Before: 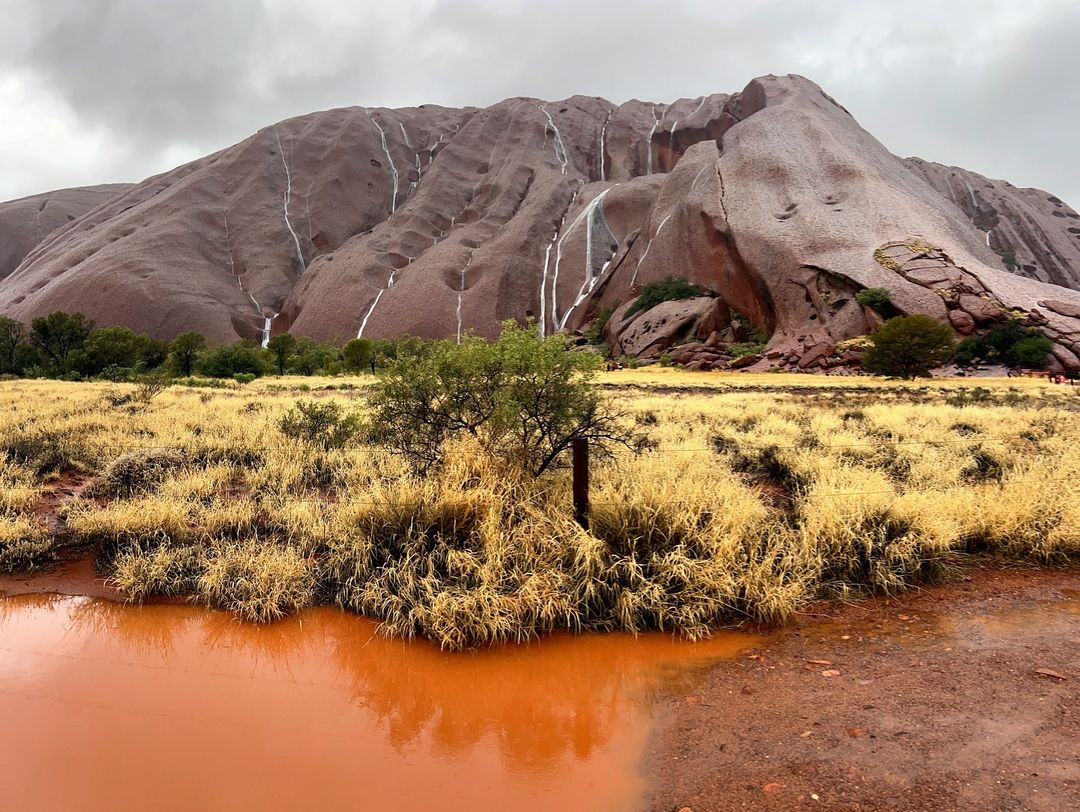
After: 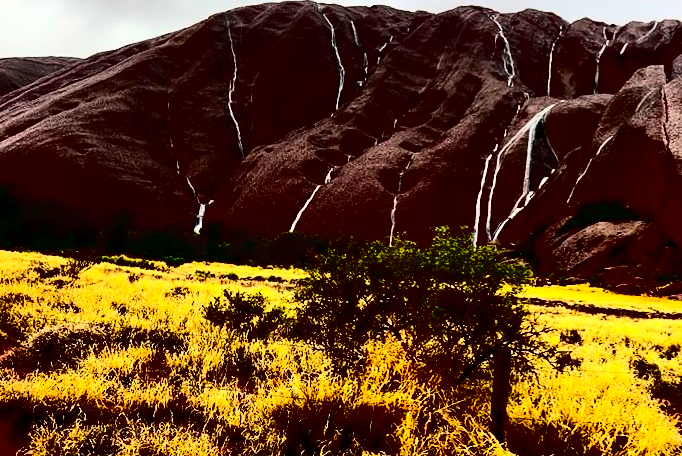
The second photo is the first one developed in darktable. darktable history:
crop and rotate: angle -4.99°, left 2.122%, top 6.945%, right 27.566%, bottom 30.519%
contrast brightness saturation: contrast 0.77, brightness -1, saturation 1
